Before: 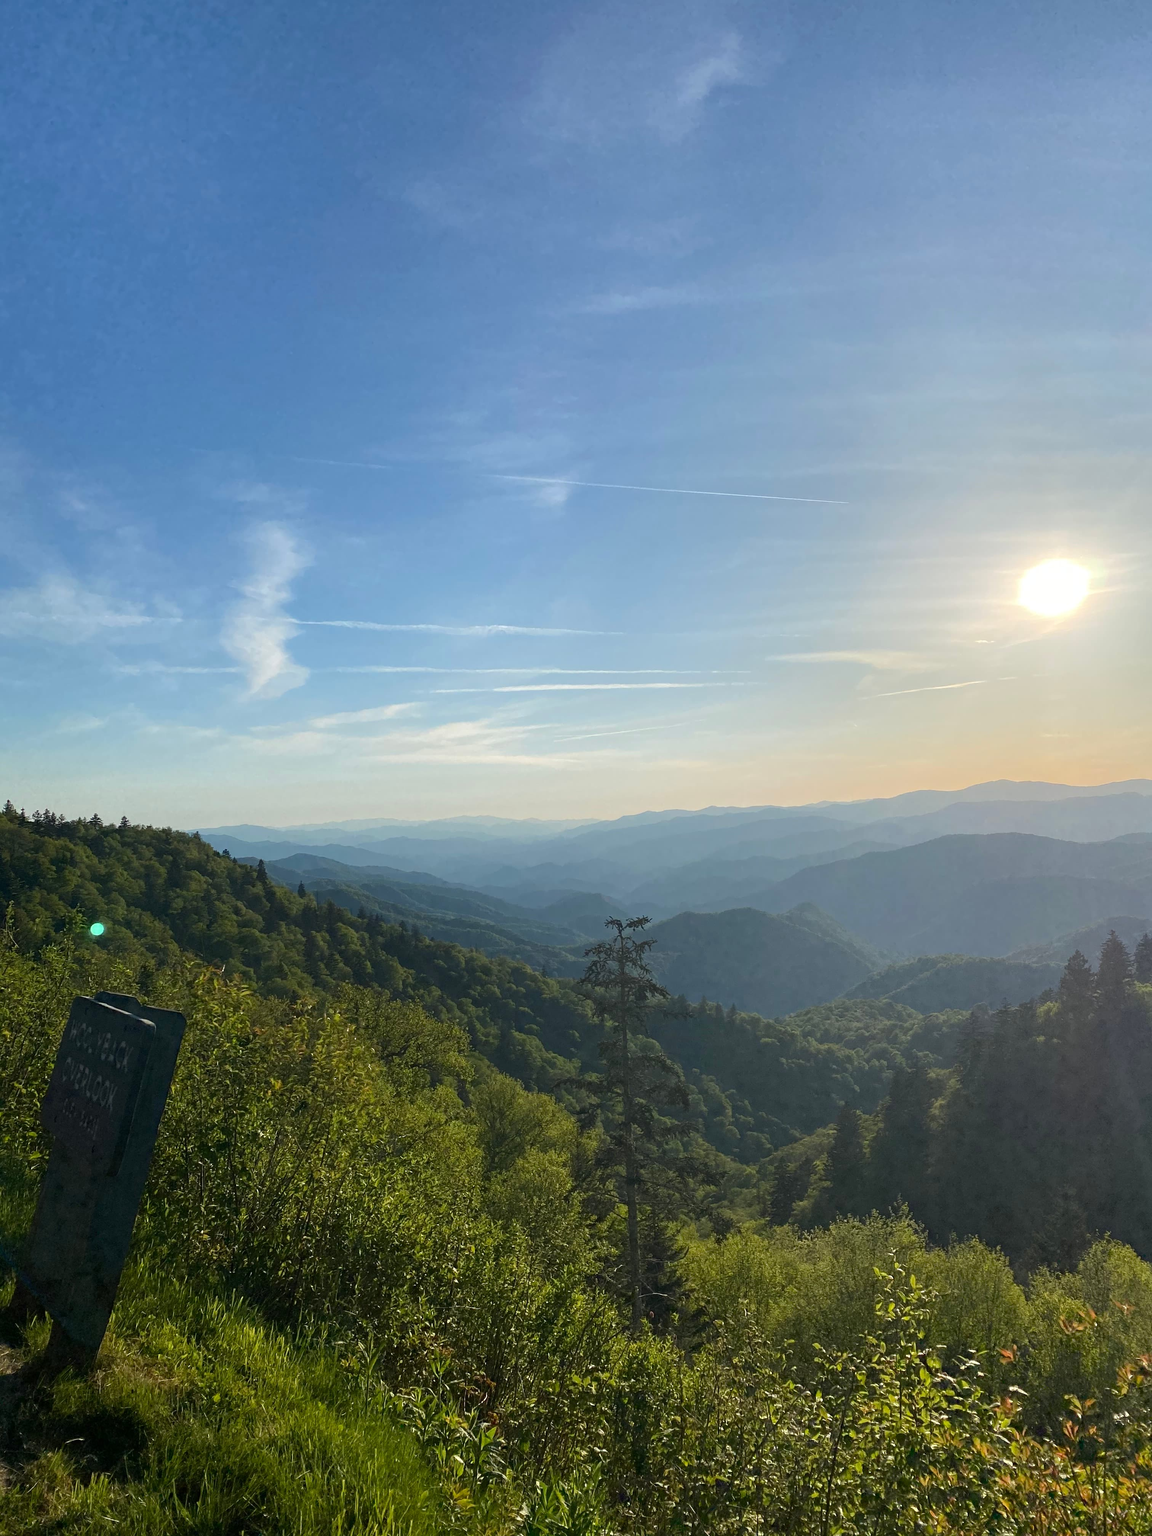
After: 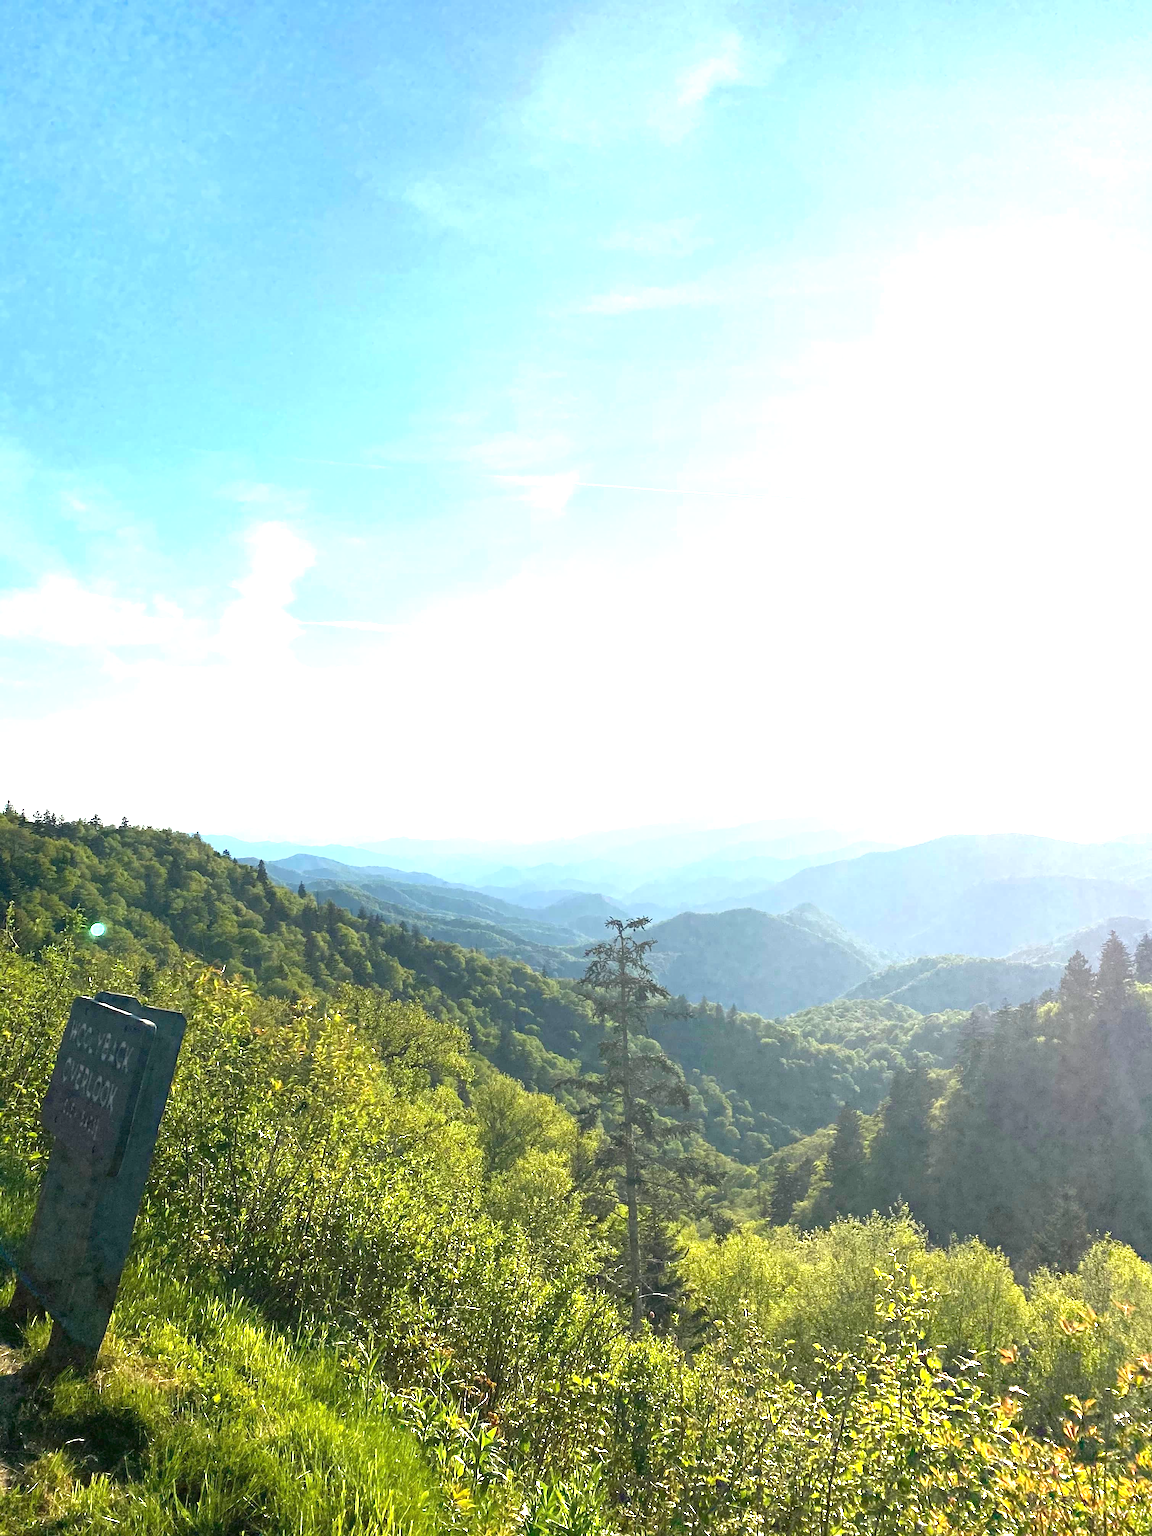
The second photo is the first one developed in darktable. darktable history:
exposure: black level correction 0, exposure 1.998 EV, compensate highlight preservation false
tone equalizer: on, module defaults
sharpen: radius 5.283, amount 0.316, threshold 26.485
